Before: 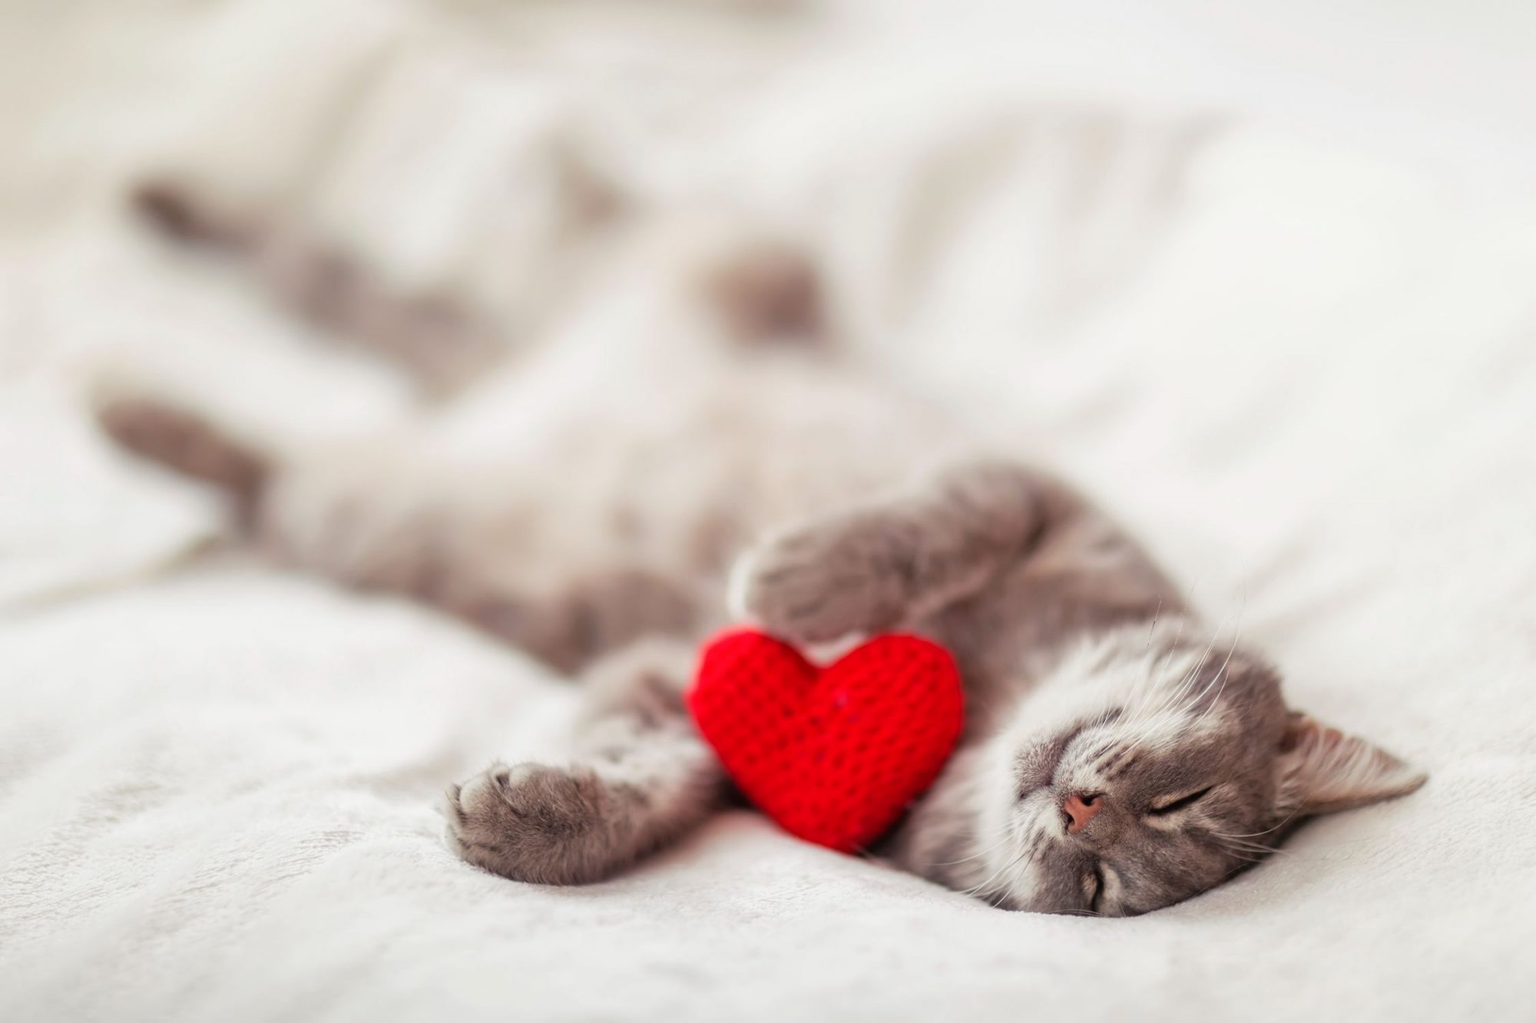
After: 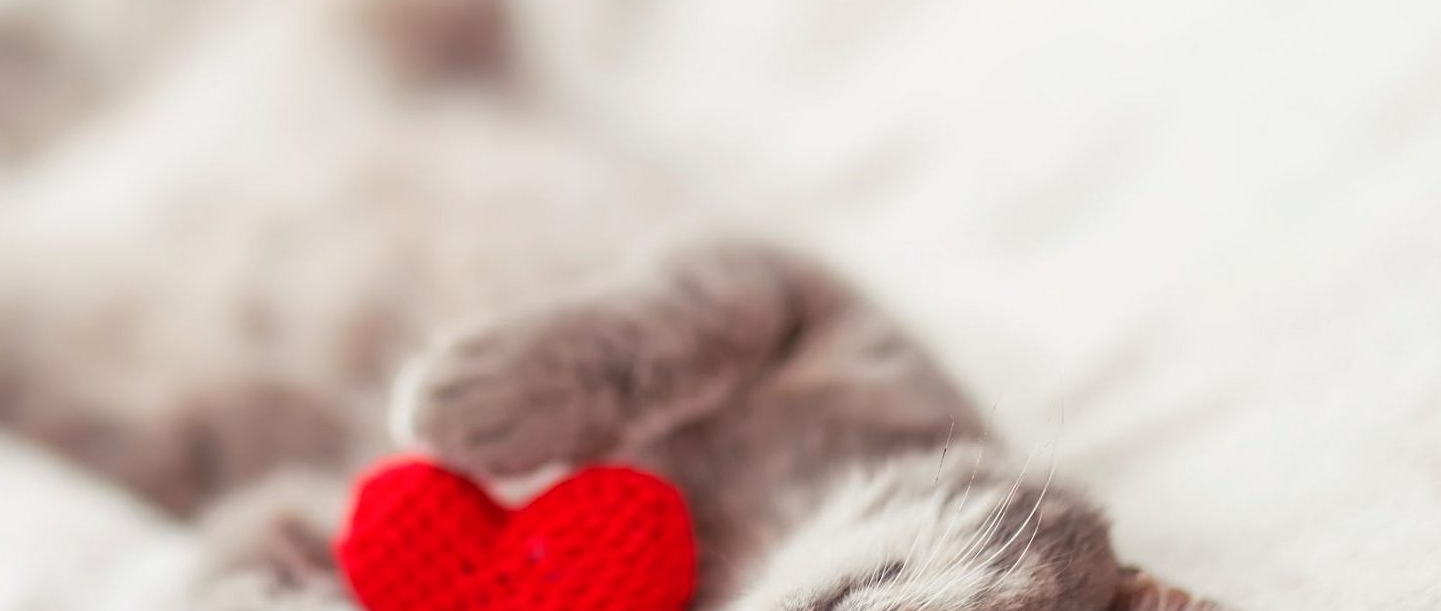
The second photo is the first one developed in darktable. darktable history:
sharpen: on, module defaults
crop and rotate: left 27.938%, top 27.046%, bottom 27.046%
